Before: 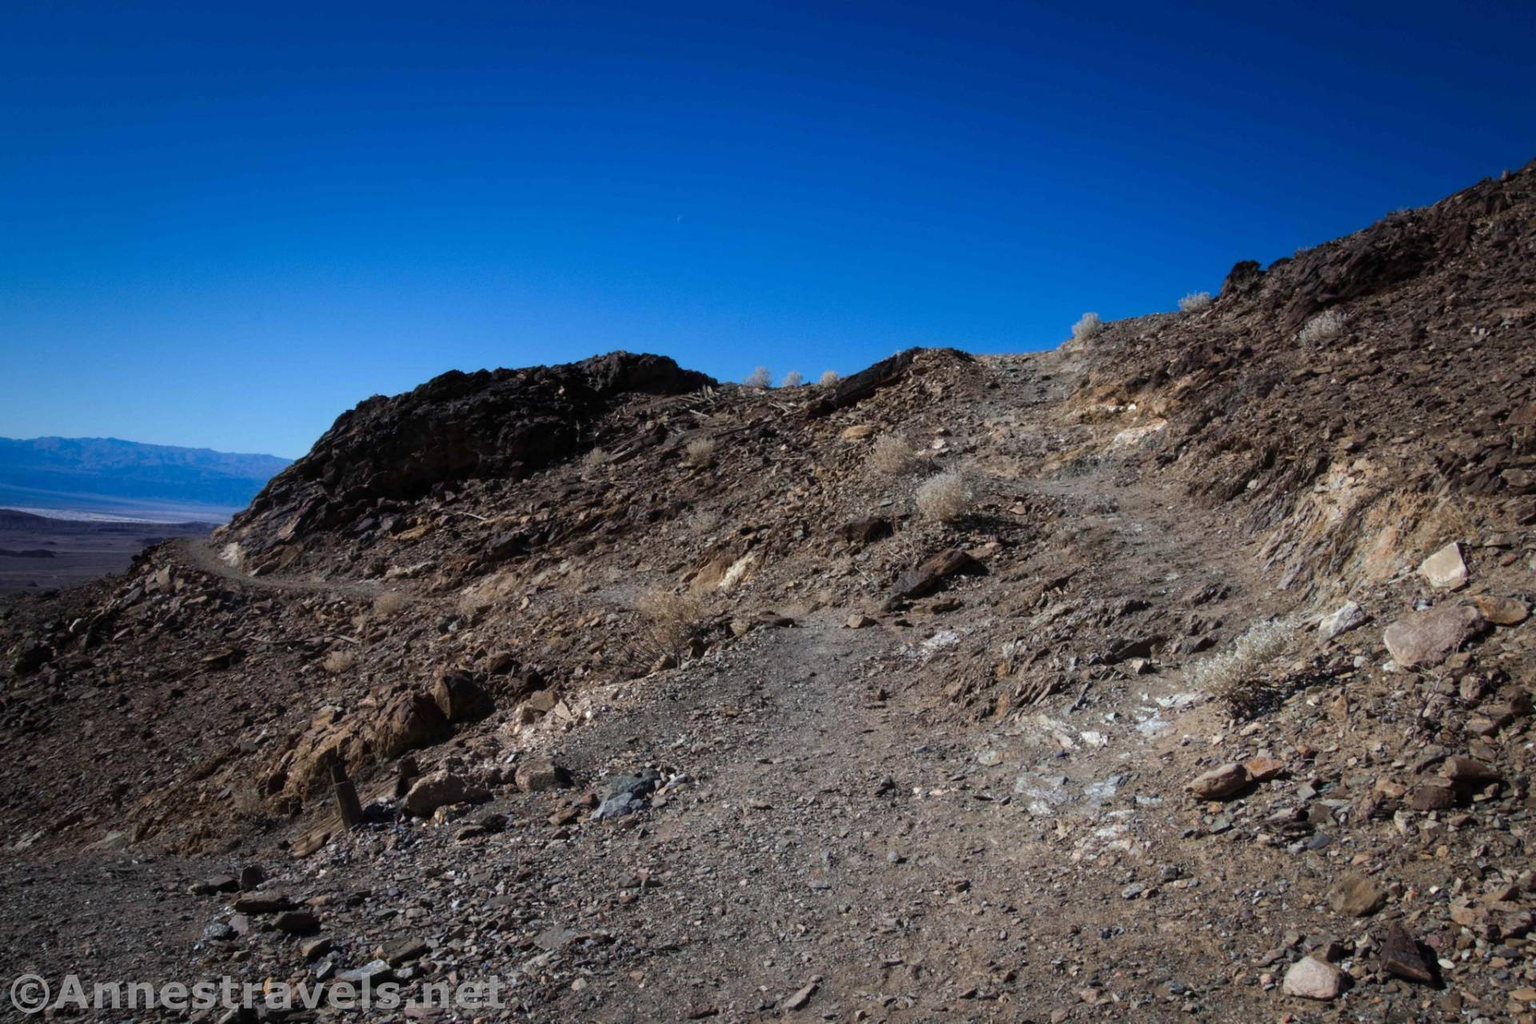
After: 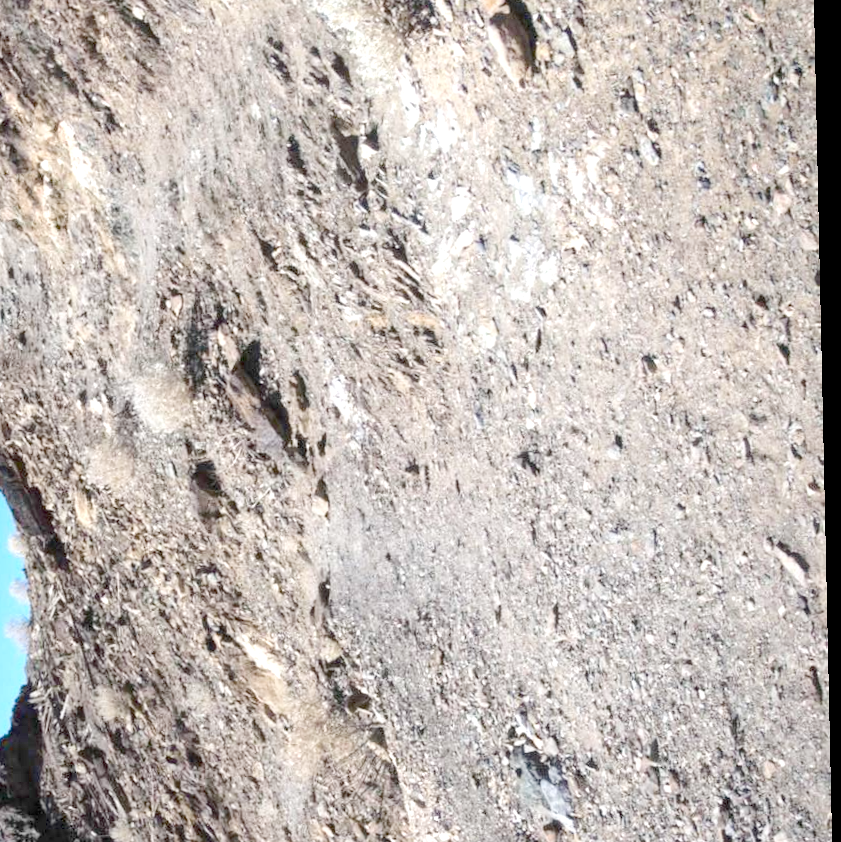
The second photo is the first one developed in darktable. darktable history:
orientation "rotate by  90 degrees": orientation rotate 90°
crop: left 36.005%, top 18.293%, right 0.31%, bottom 38.444%
white balance: emerald 1
tone equalizer "contrast tone curve: medium": -8 EV -0.75 EV, -7 EV -0.7 EV, -6 EV -0.6 EV, -5 EV -0.4 EV, -3 EV 0.4 EV, -2 EV 0.6 EV, -1 EV 0.7 EV, +0 EV 0.75 EV, edges refinement/feathering 500, mask exposure compensation -1.57 EV, preserve details no
rotate and perspective: rotation -1.24°, automatic cropping off
